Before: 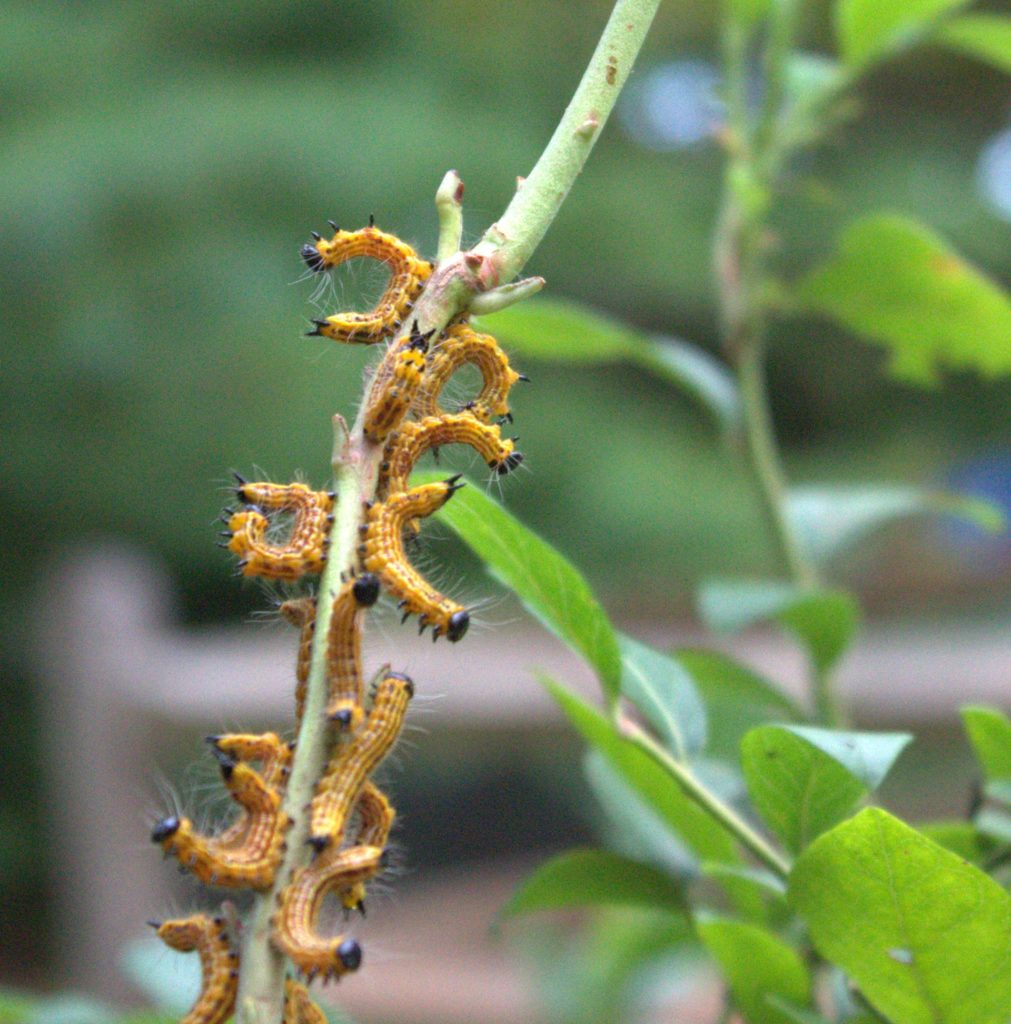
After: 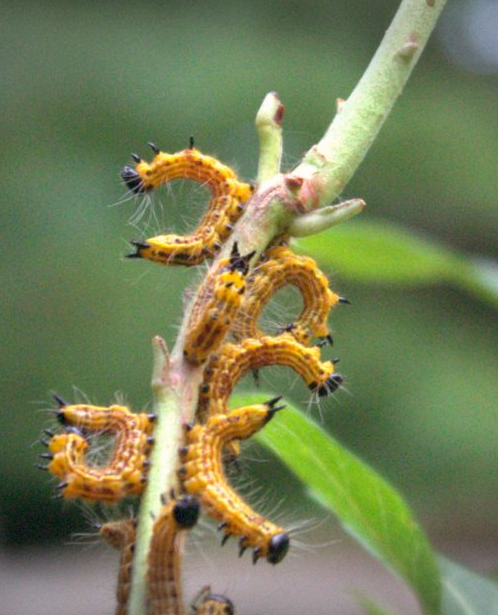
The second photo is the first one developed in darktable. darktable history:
vignetting: fall-off start 100%, brightness -0.406, saturation -0.3, width/height ratio 1.324, dithering 8-bit output, unbound false
crop: left 17.835%, top 7.675%, right 32.881%, bottom 32.213%
color balance: lift [0.998, 0.998, 1.001, 1.002], gamma [0.995, 1.025, 0.992, 0.975], gain [0.995, 1.02, 0.997, 0.98]
